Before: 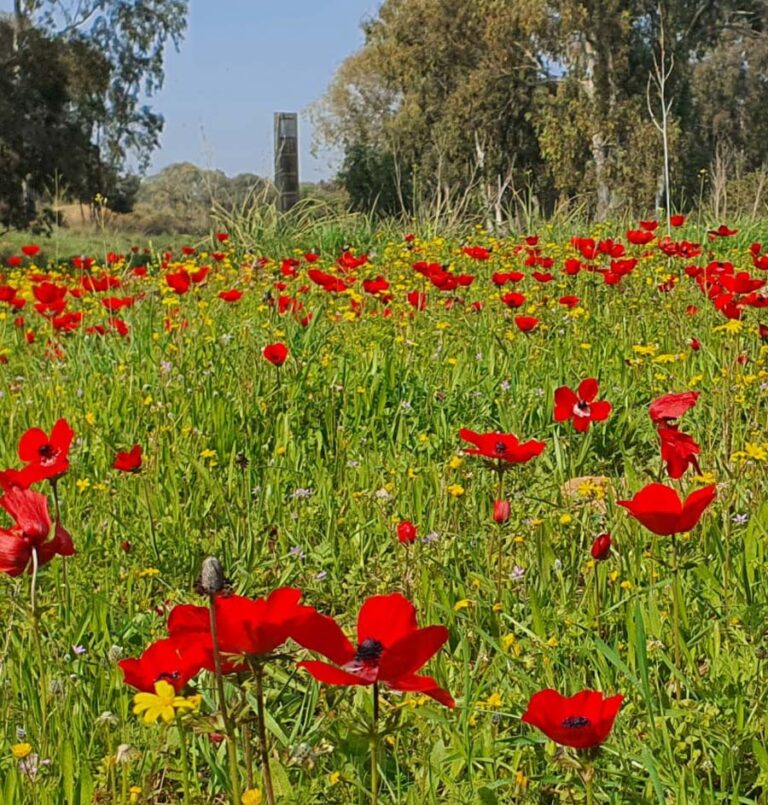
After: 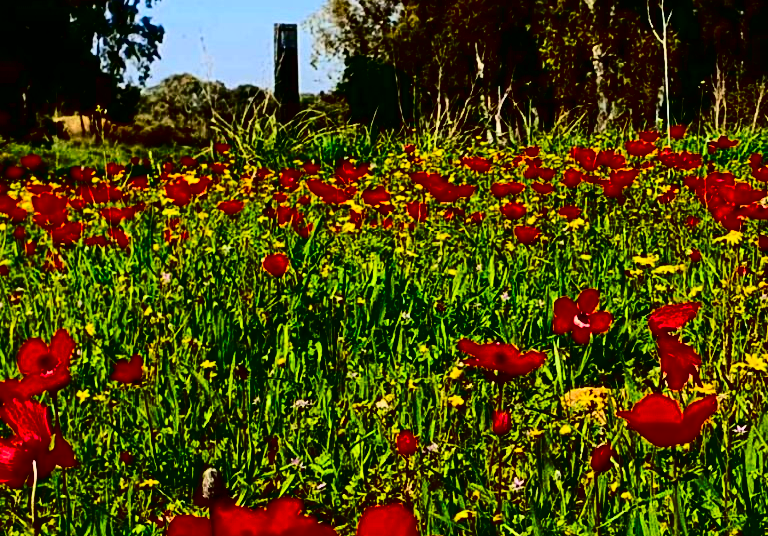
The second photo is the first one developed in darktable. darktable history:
crop: top 11.13%, bottom 22.194%
contrast brightness saturation: contrast 0.784, brightness -0.991, saturation 0.981
